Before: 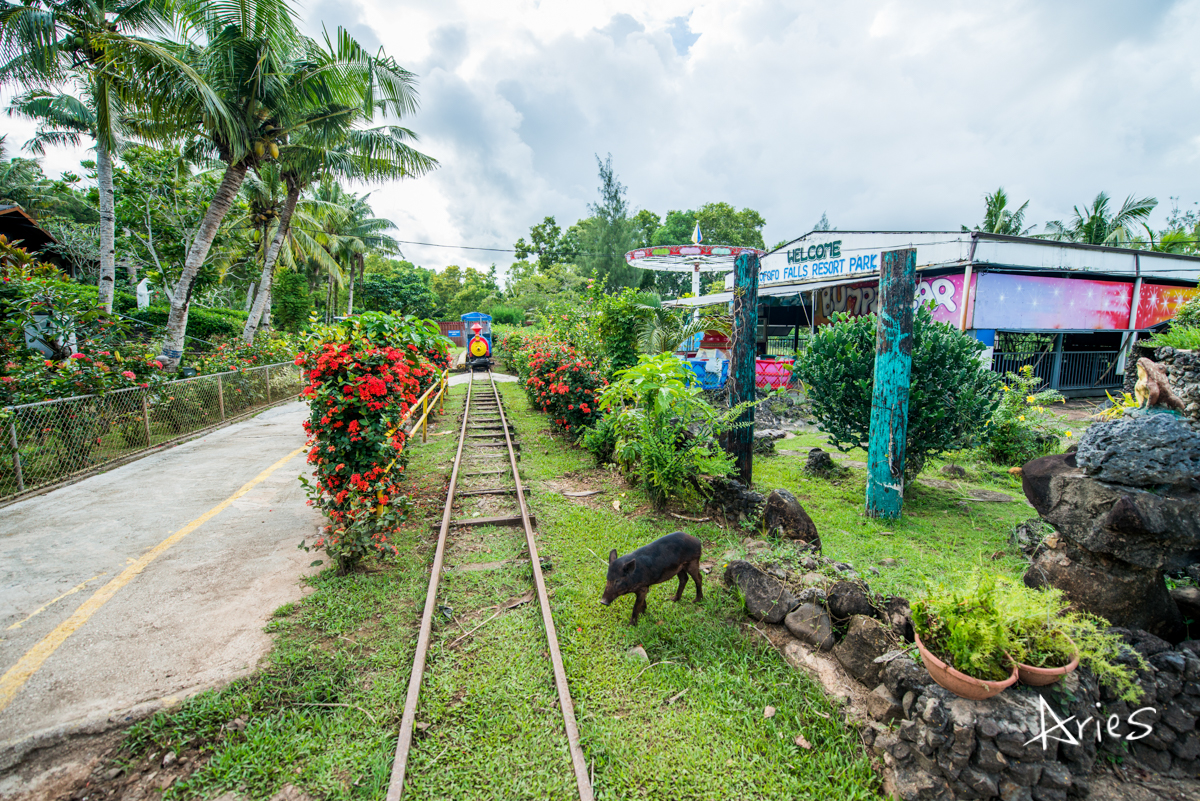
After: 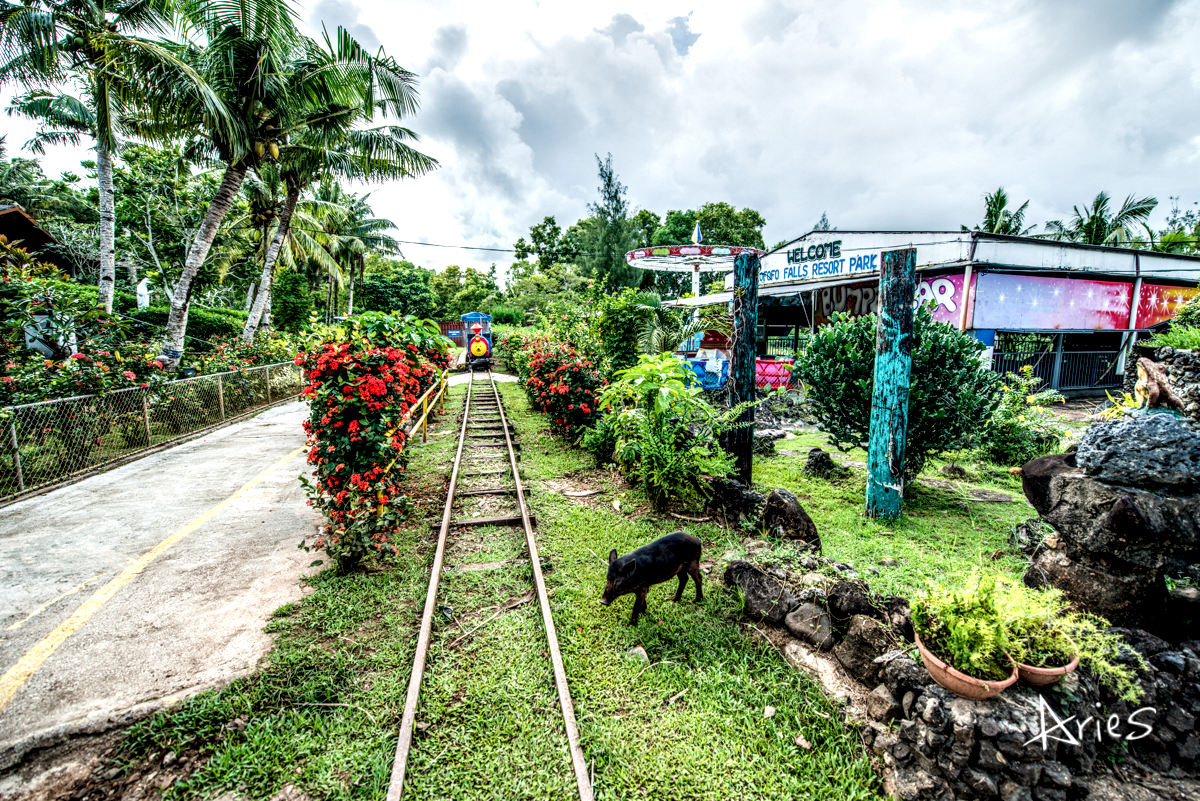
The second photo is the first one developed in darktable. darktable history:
local contrast: detail 204%
exposure: black level correction 0.001, compensate highlight preservation false
